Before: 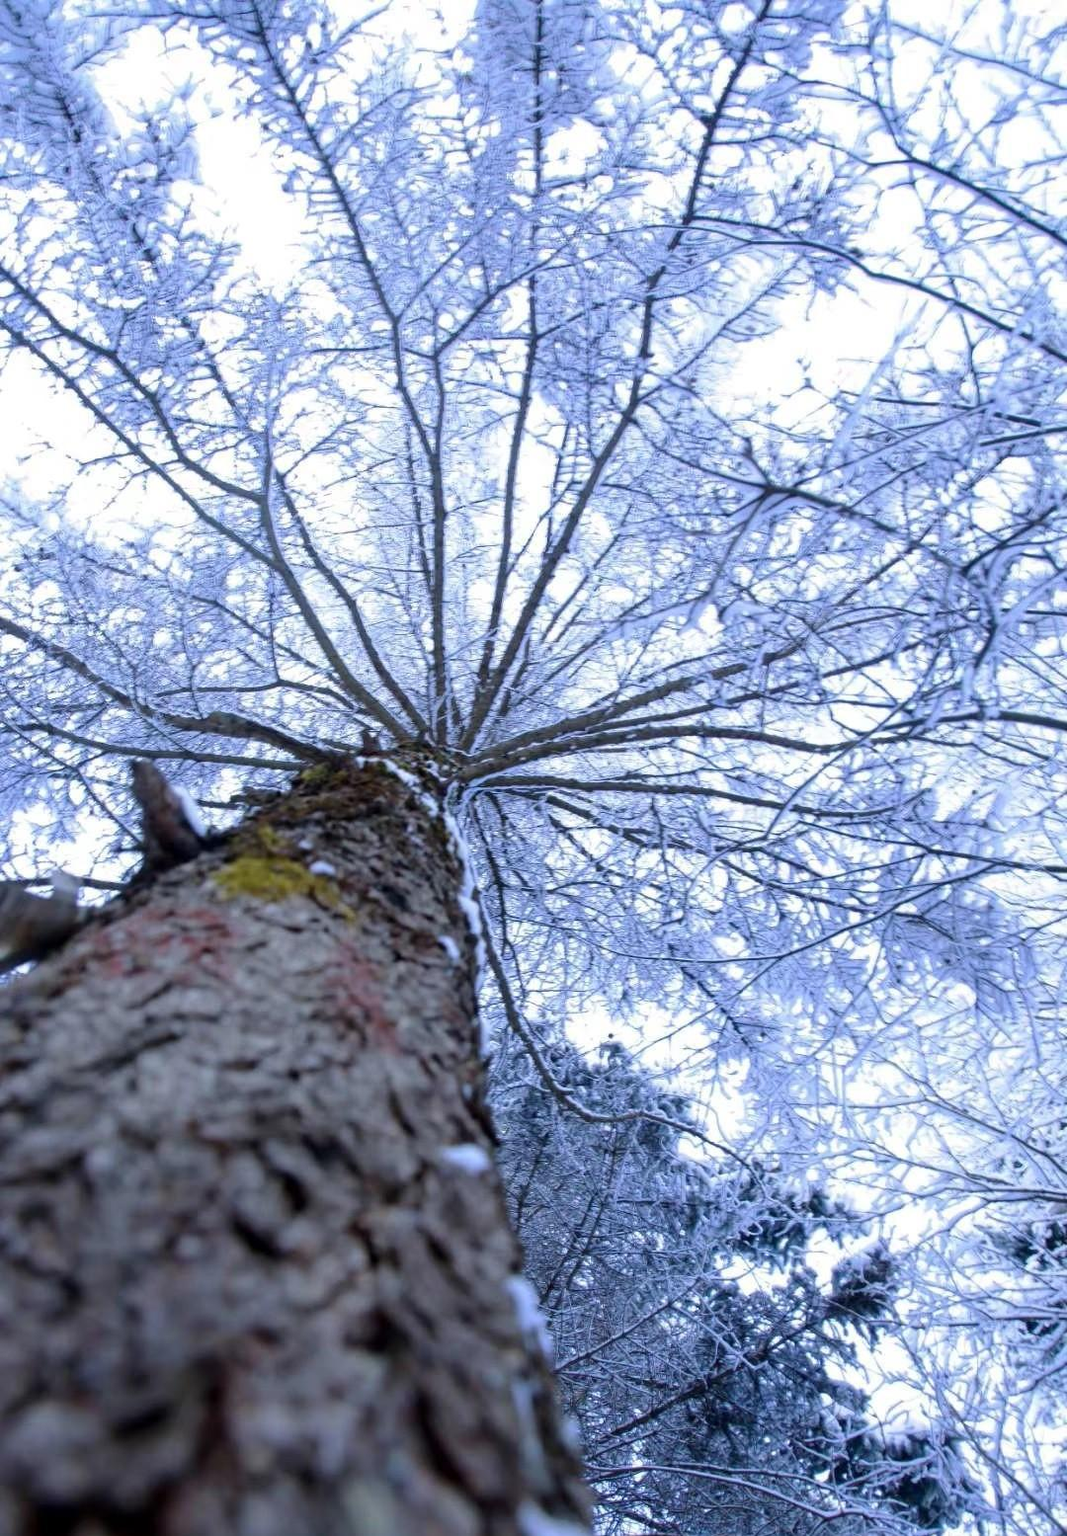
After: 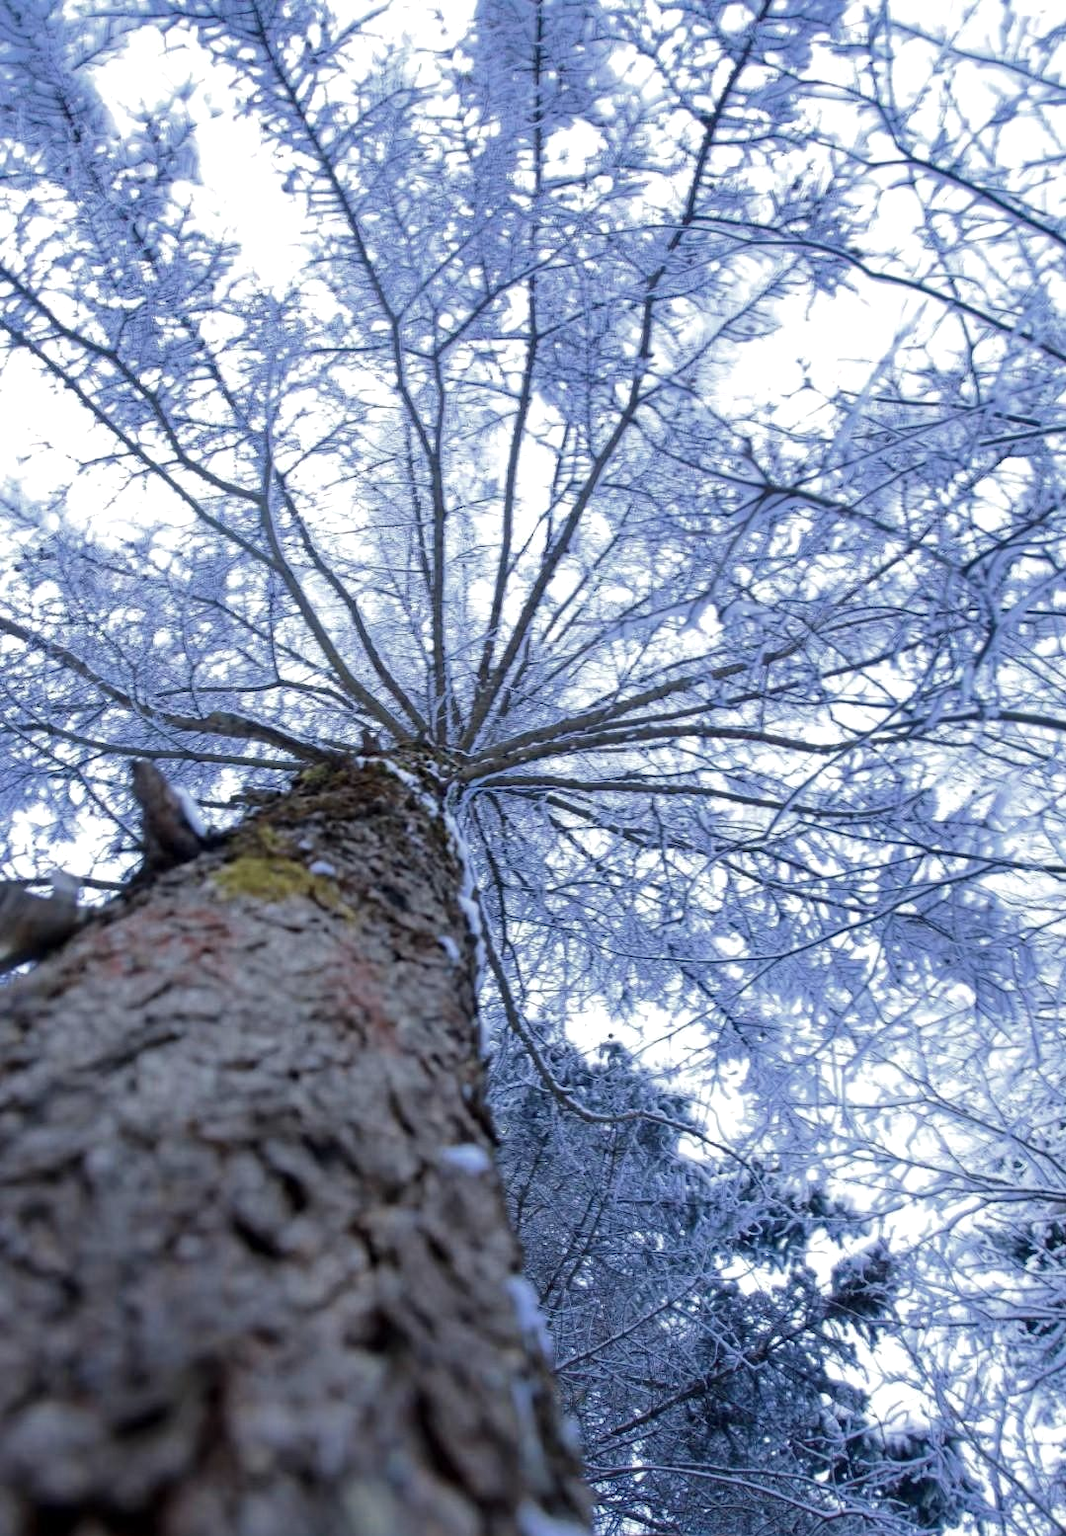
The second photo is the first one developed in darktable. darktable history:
exposure: exposure 0.162 EV, compensate highlight preservation false
tone equalizer: on, module defaults
color zones: curves: ch0 [(0, 0.5) (0.125, 0.4) (0.25, 0.5) (0.375, 0.4) (0.5, 0.4) (0.625, 0.35) (0.75, 0.35) (0.875, 0.5)]; ch1 [(0, 0.35) (0.125, 0.45) (0.25, 0.35) (0.375, 0.35) (0.5, 0.35) (0.625, 0.35) (0.75, 0.45) (0.875, 0.35)]; ch2 [(0, 0.6) (0.125, 0.5) (0.25, 0.5) (0.375, 0.6) (0.5, 0.6) (0.625, 0.5) (0.75, 0.5) (0.875, 0.5)]
